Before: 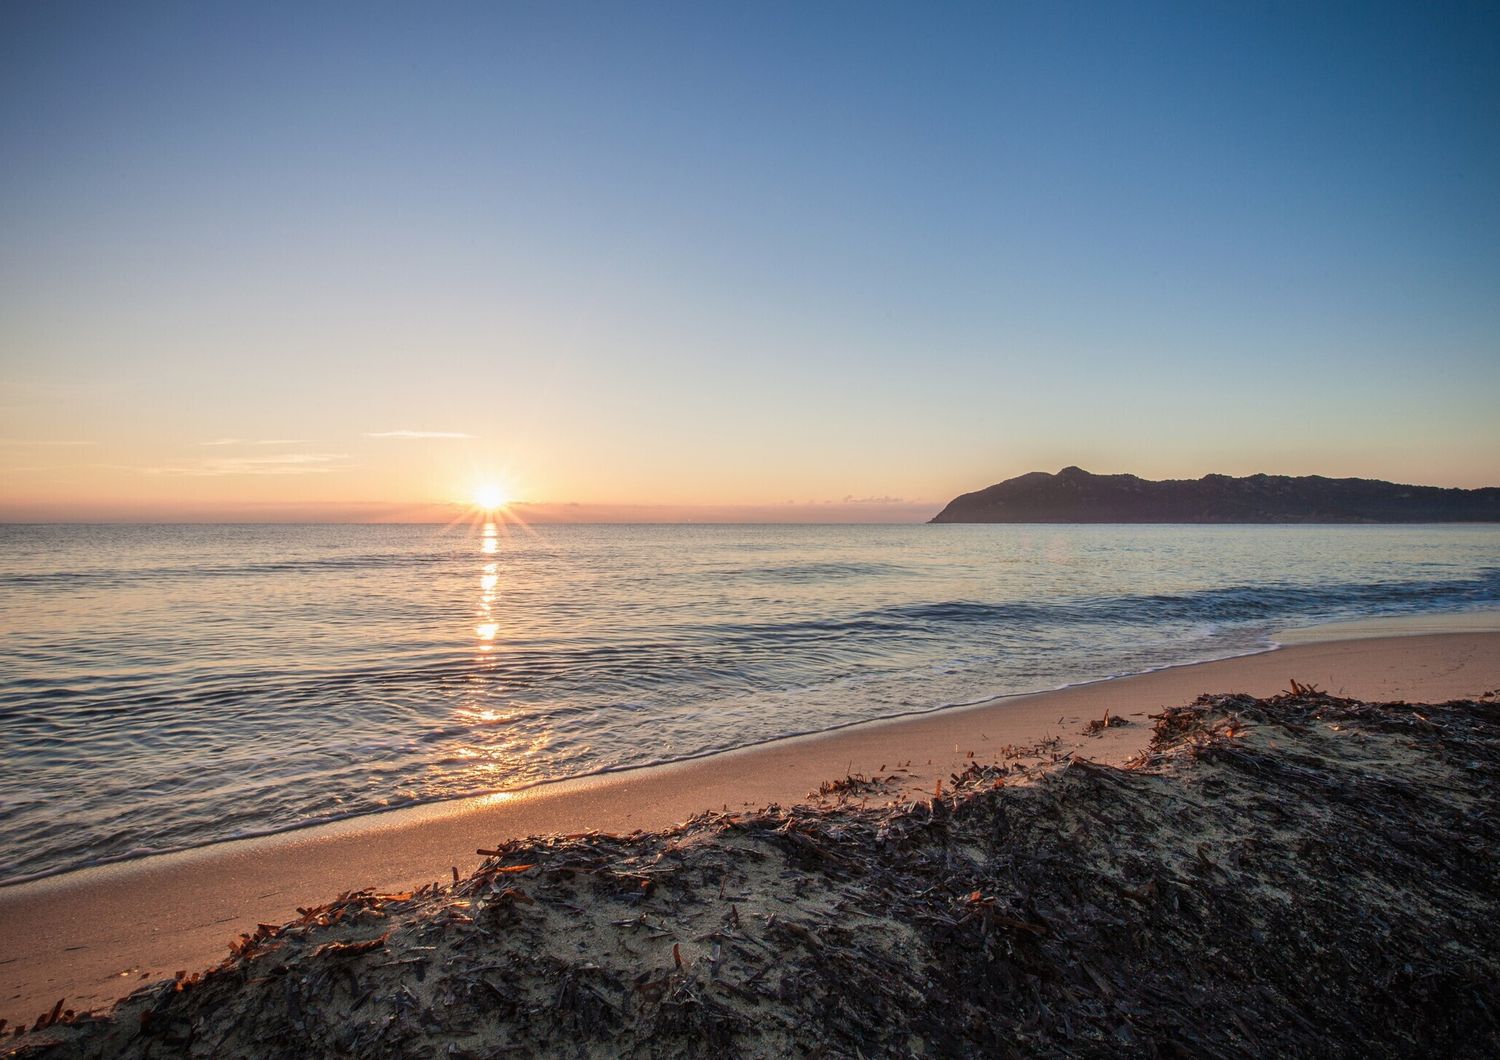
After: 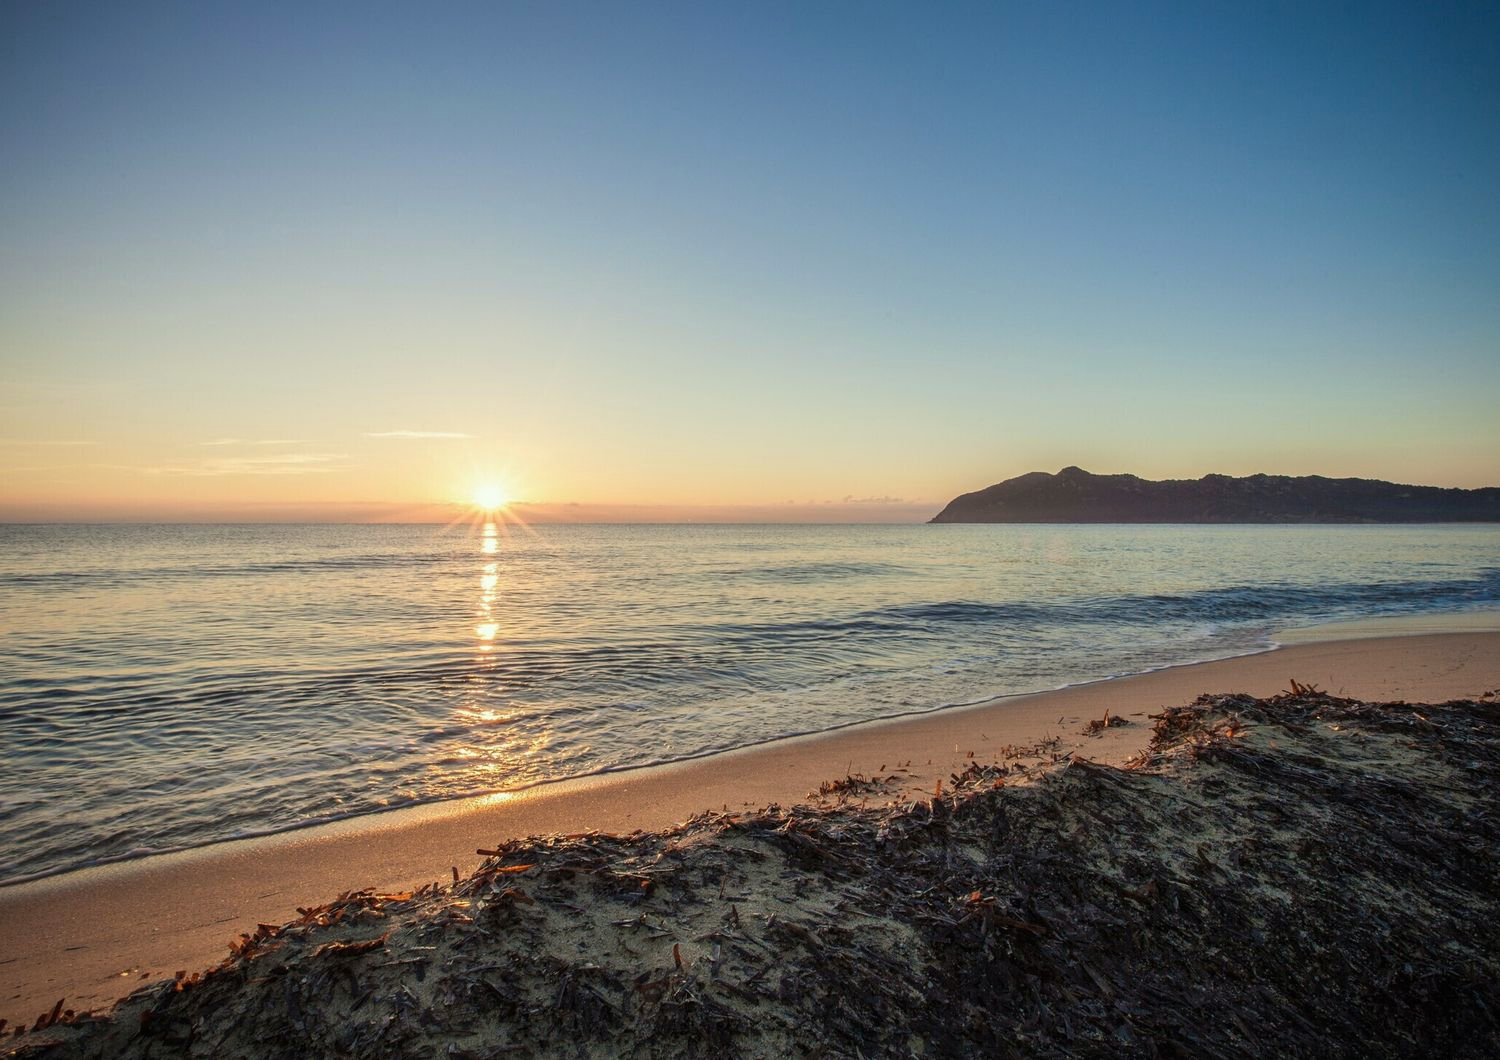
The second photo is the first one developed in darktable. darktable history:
color correction: highlights a* -4.39, highlights b* 6.32
